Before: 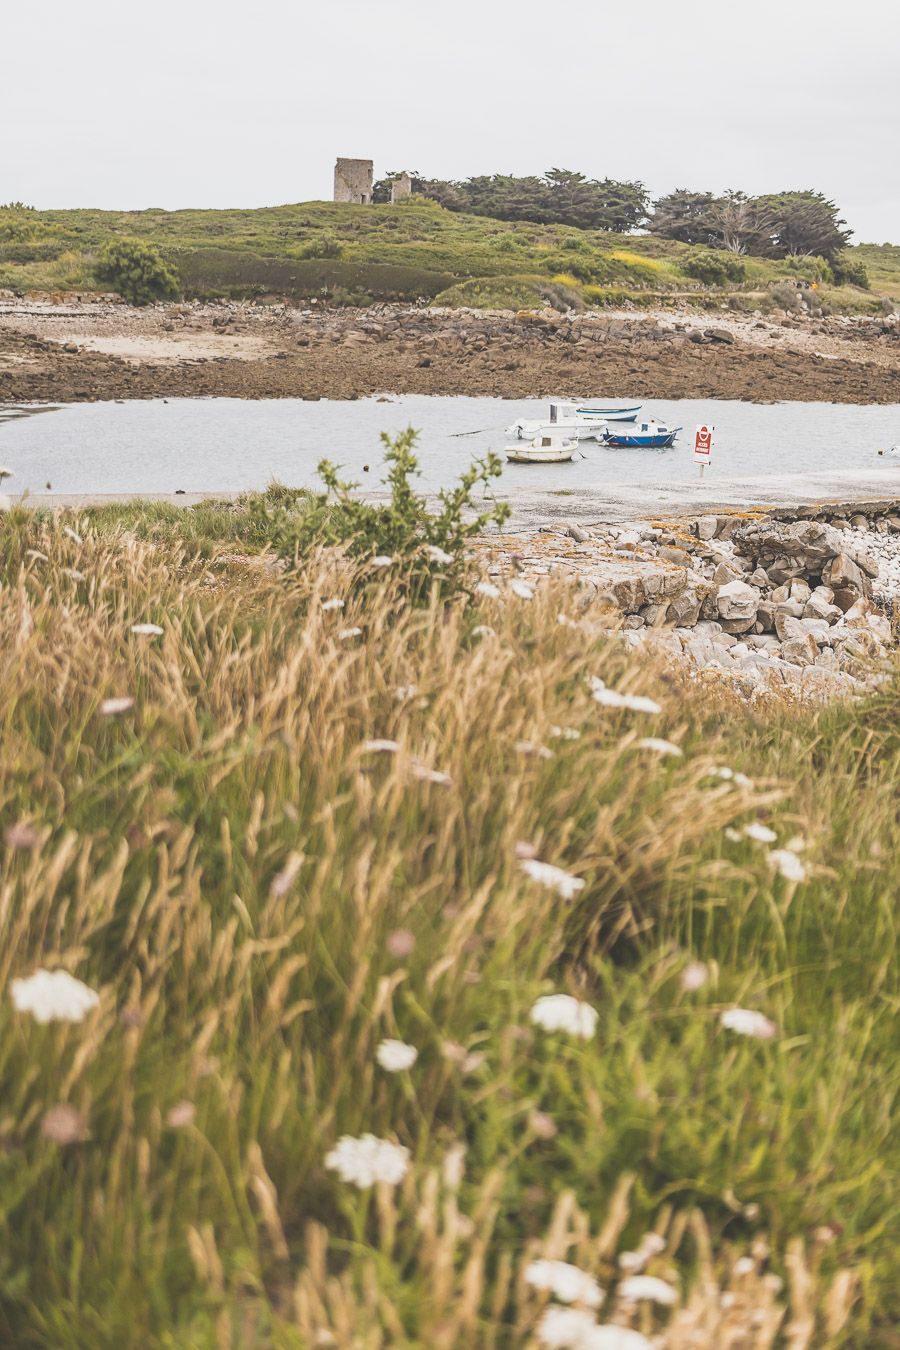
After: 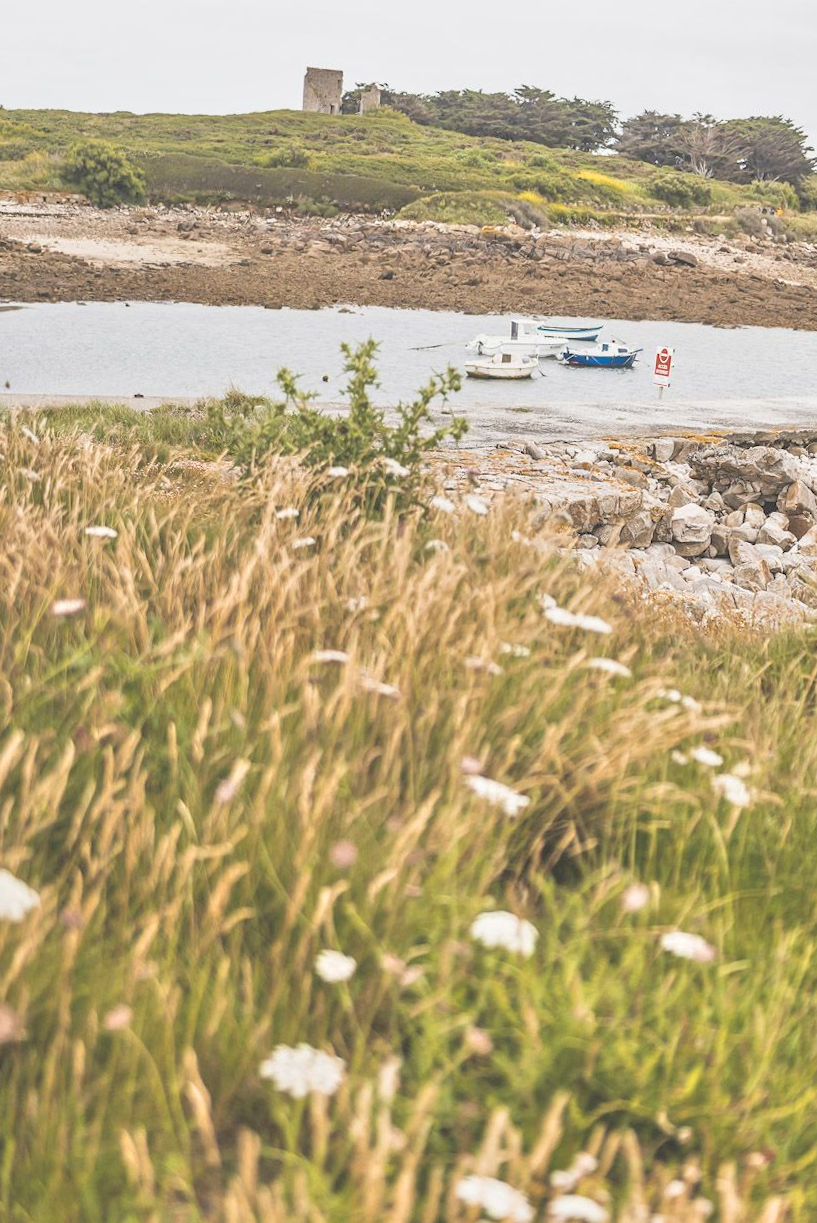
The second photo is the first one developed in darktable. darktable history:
crop and rotate: angle -2°, left 3.087%, top 4.21%, right 1.382%, bottom 0.455%
tone equalizer: -8 EV 0.004 EV, -7 EV -0.026 EV, -6 EV 0.041 EV, -5 EV 0.028 EV, -4 EV 0.263 EV, -3 EV 0.651 EV, -2 EV 0.555 EV, -1 EV 0.178 EV, +0 EV 0.025 EV, mask exposure compensation -0.512 EV
